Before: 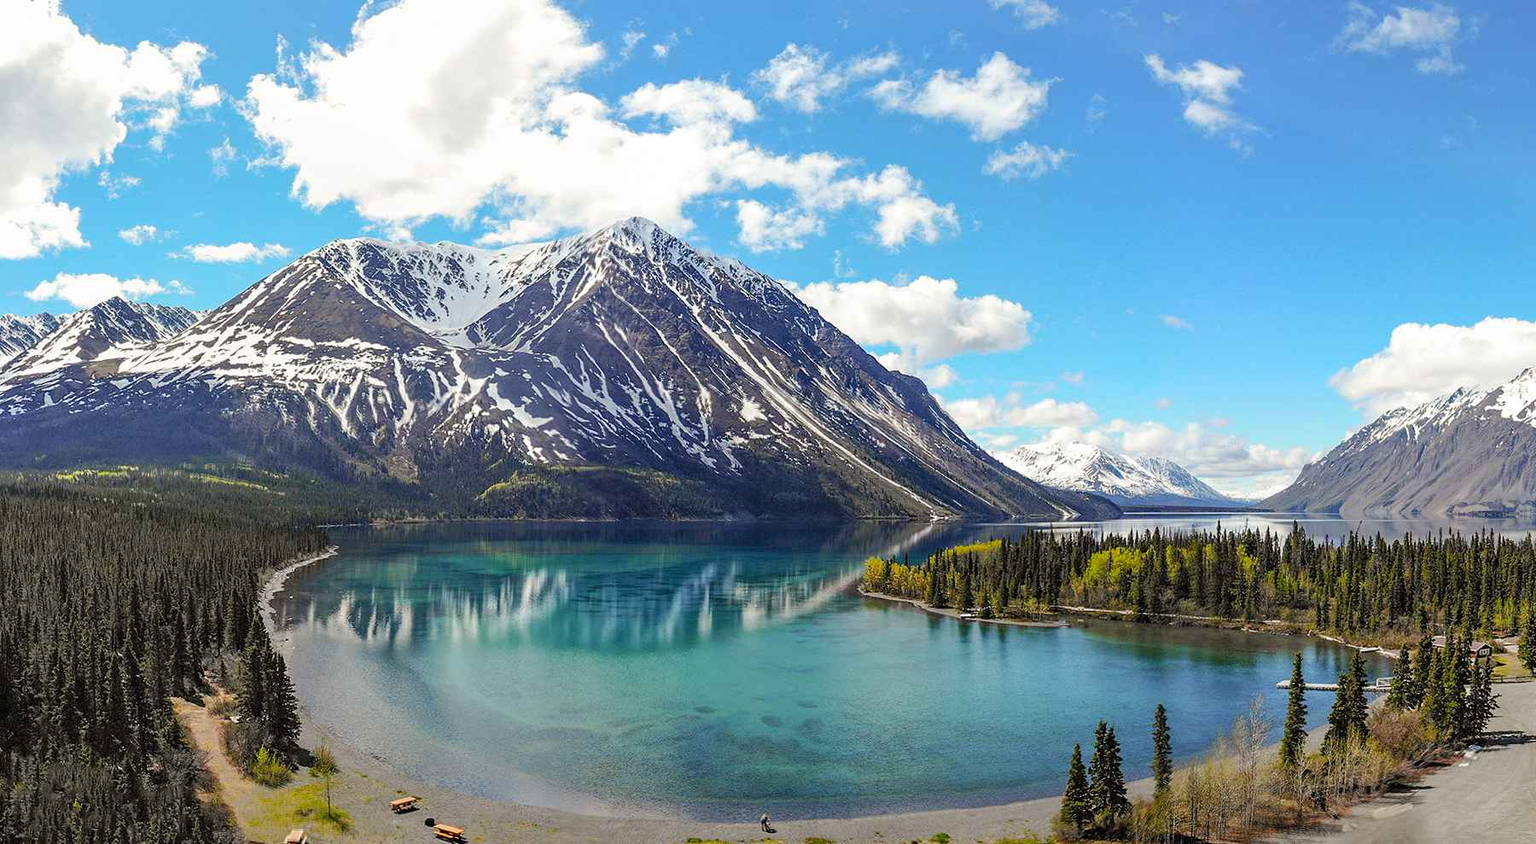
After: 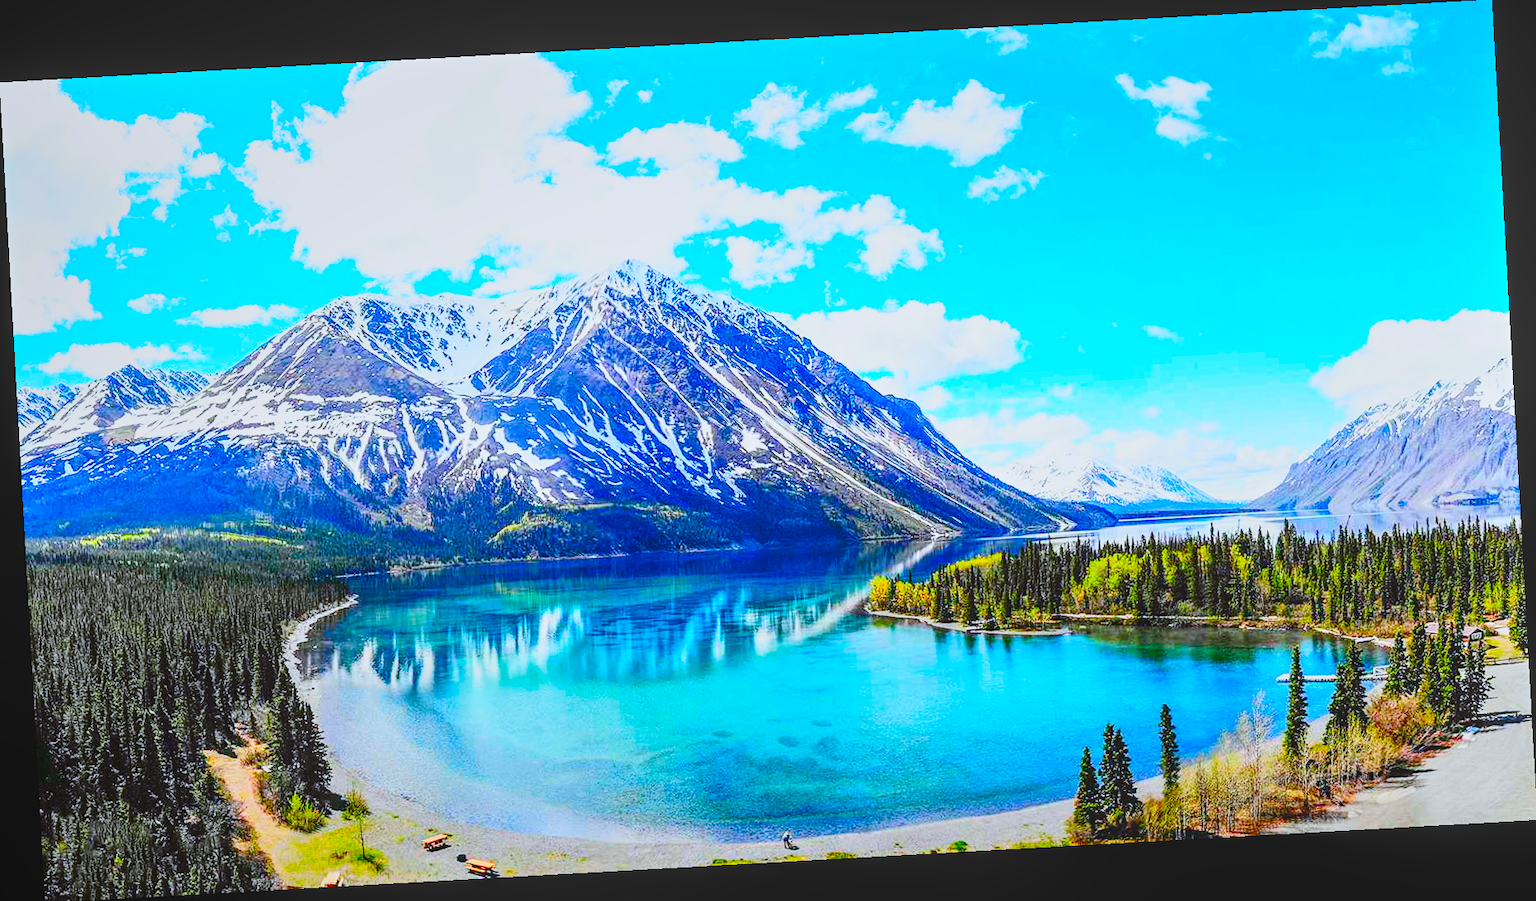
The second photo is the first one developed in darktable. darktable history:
local contrast: highlights 48%, shadows 0%, detail 100%
rotate and perspective: rotation -3.18°, automatic cropping off
color calibration: x 0.372, y 0.386, temperature 4283.97 K
base curve: curves: ch0 [(0, 0) (0.028, 0.03) (0.121, 0.232) (0.46, 0.748) (0.859, 0.968) (1, 1)], preserve colors none
contrast brightness saturation: contrast 0.26, brightness 0.02, saturation 0.87
